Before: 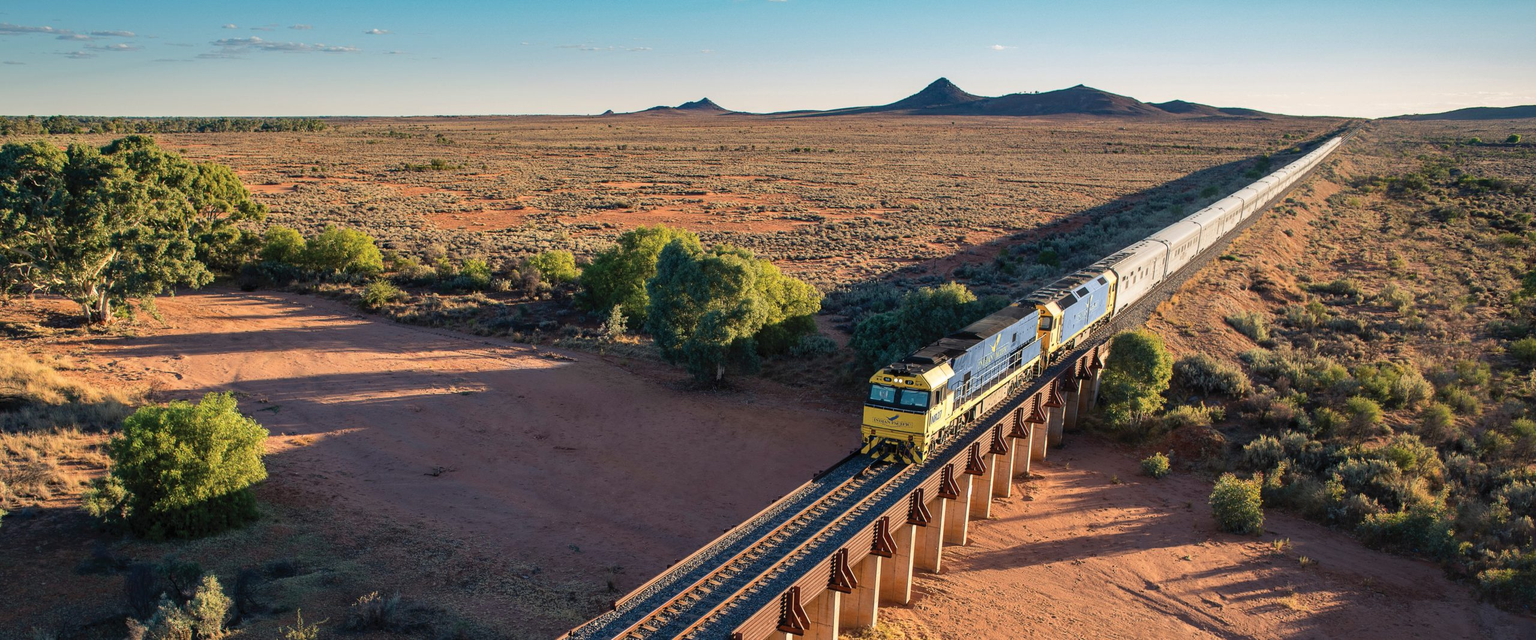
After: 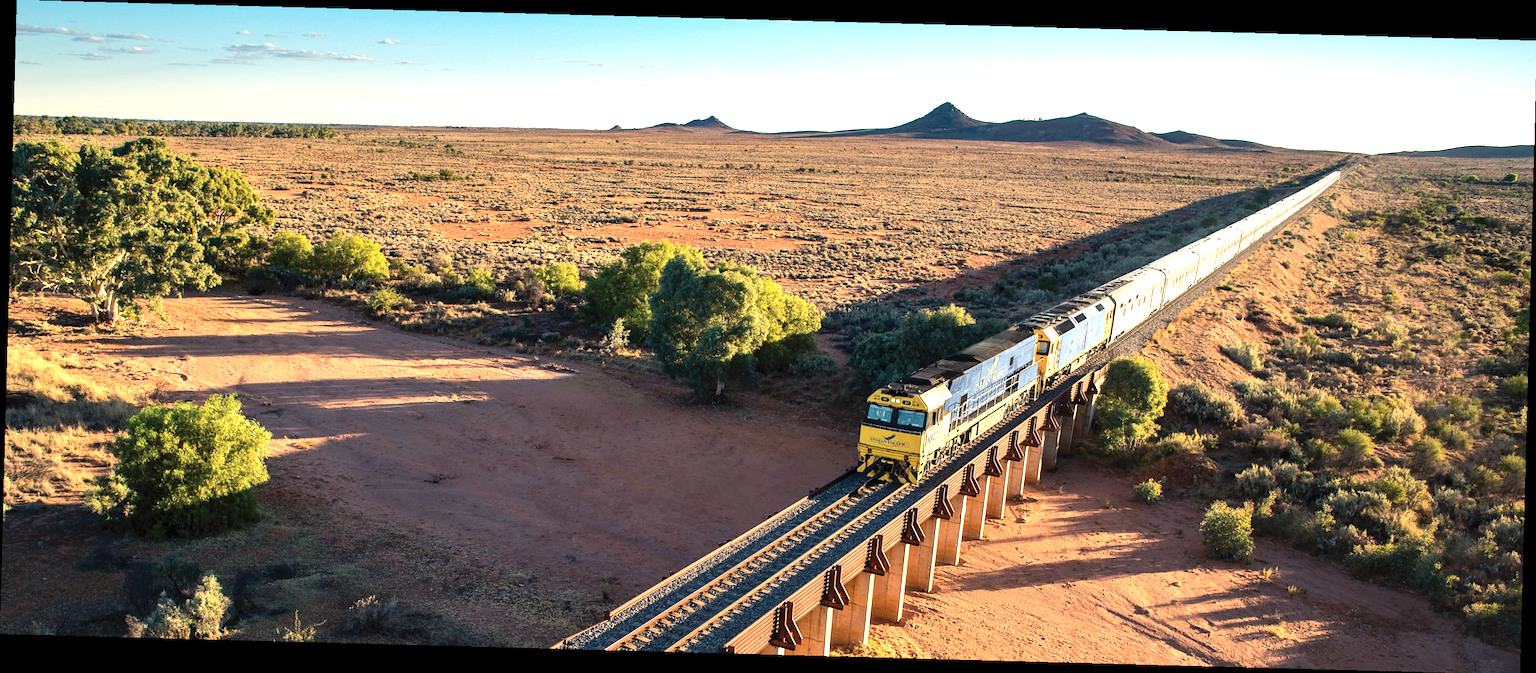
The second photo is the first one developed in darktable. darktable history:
tone equalizer: -8 EV -0.411 EV, -7 EV -0.356 EV, -6 EV -0.316 EV, -5 EV -0.187 EV, -3 EV 0.222 EV, -2 EV 0.347 EV, -1 EV 0.391 EV, +0 EV 0.424 EV, edges refinement/feathering 500, mask exposure compensation -1.57 EV, preserve details no
exposure: exposure 0.565 EV, compensate highlight preservation false
crop and rotate: angle -1.54°
color calibration: x 0.336, y 0.348, temperature 5418.04 K
